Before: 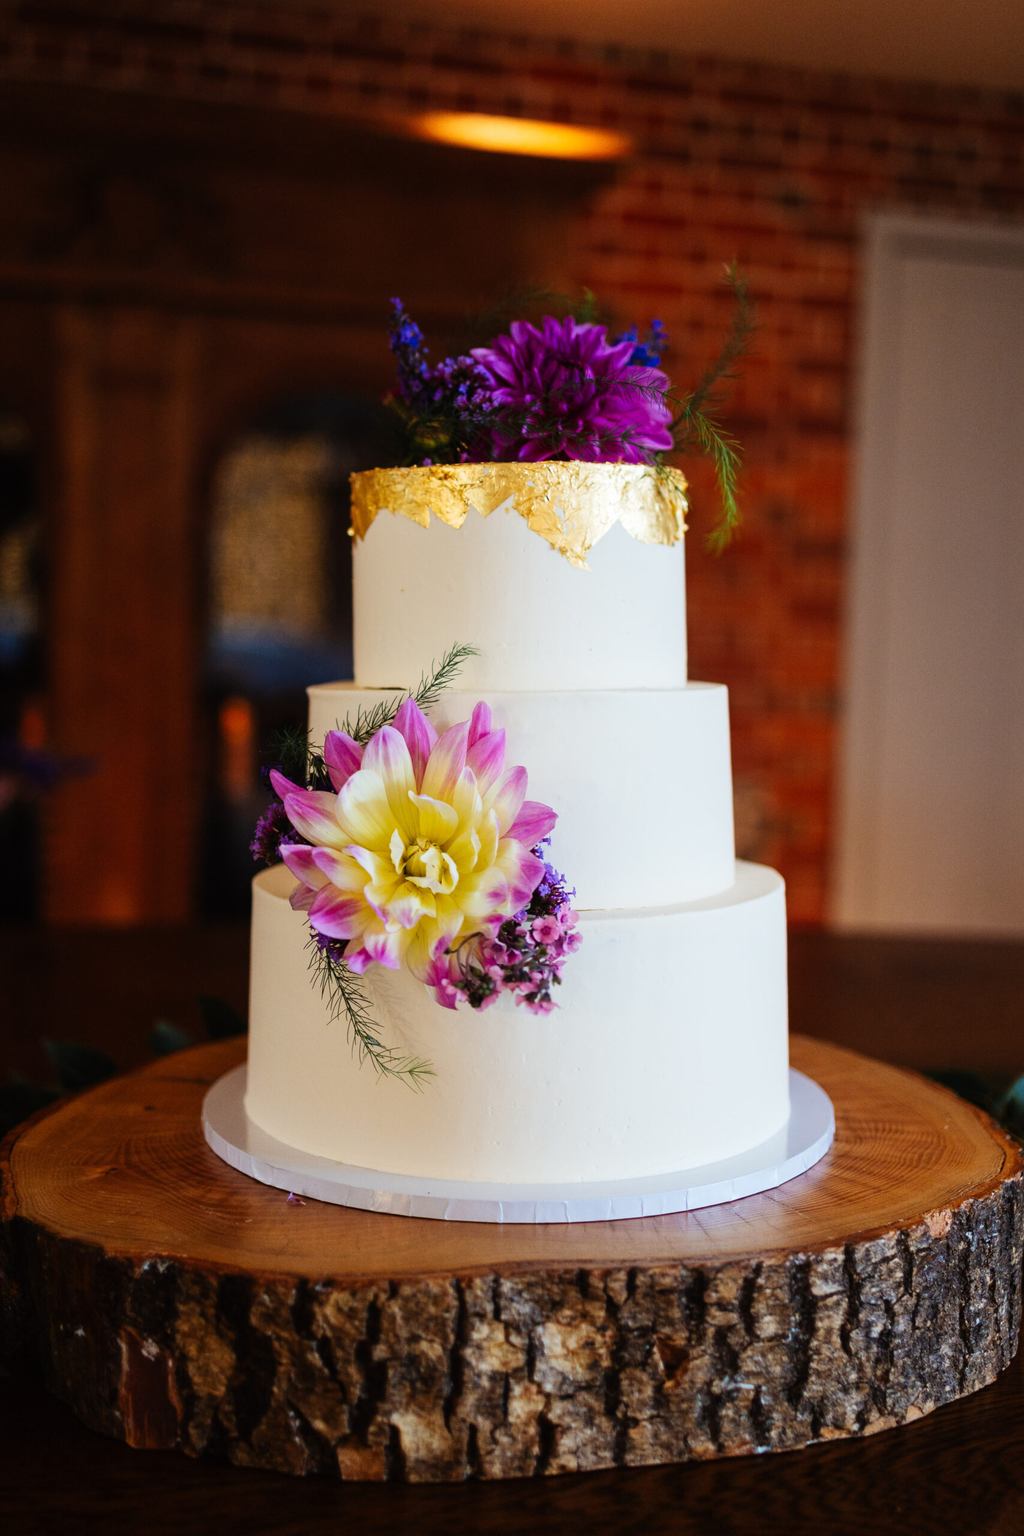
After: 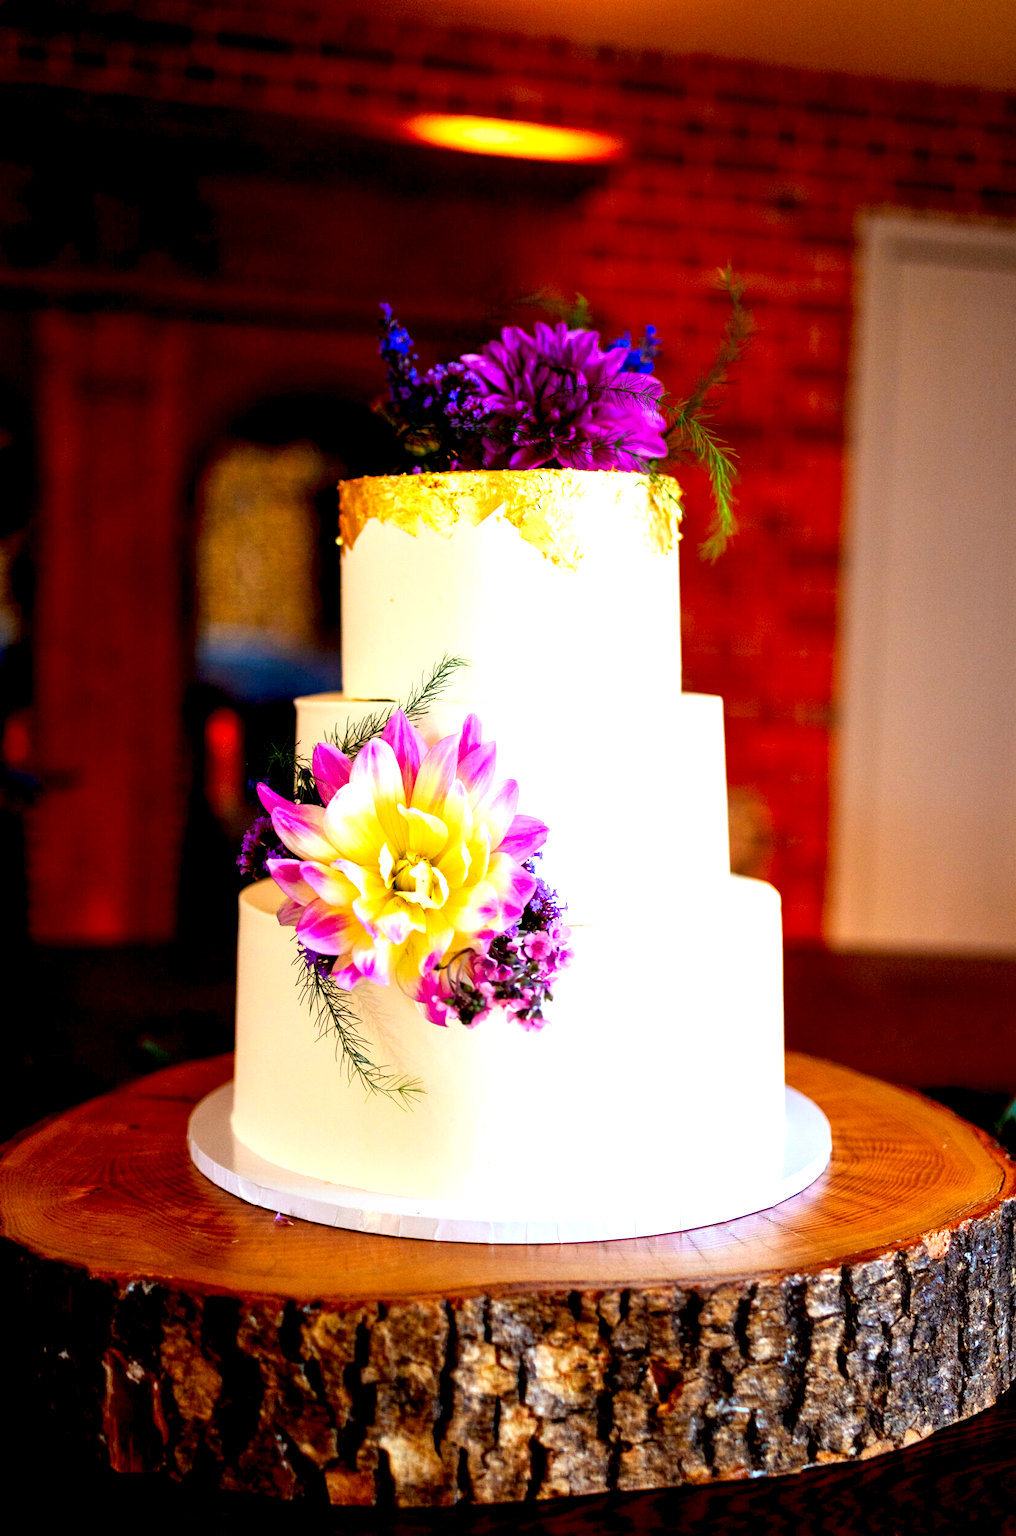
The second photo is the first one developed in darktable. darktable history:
crop and rotate: left 1.721%, right 0.67%, bottom 1.626%
color correction: highlights b* 0.007, saturation 1.3
tone equalizer: luminance estimator HSV value / RGB max
exposure: black level correction 0.008, exposure 0.979 EV, compensate highlight preservation false
